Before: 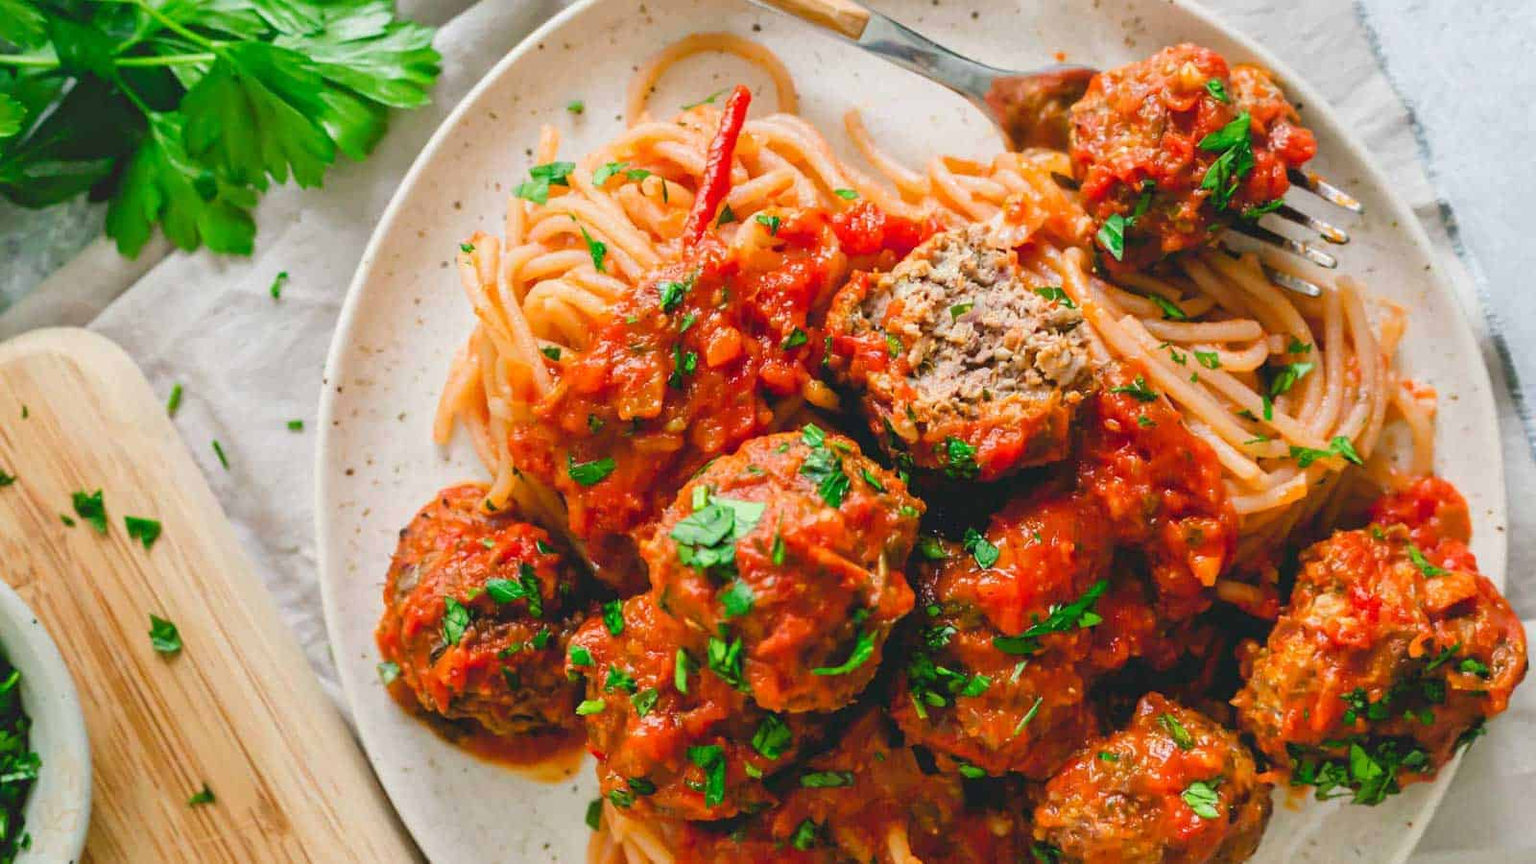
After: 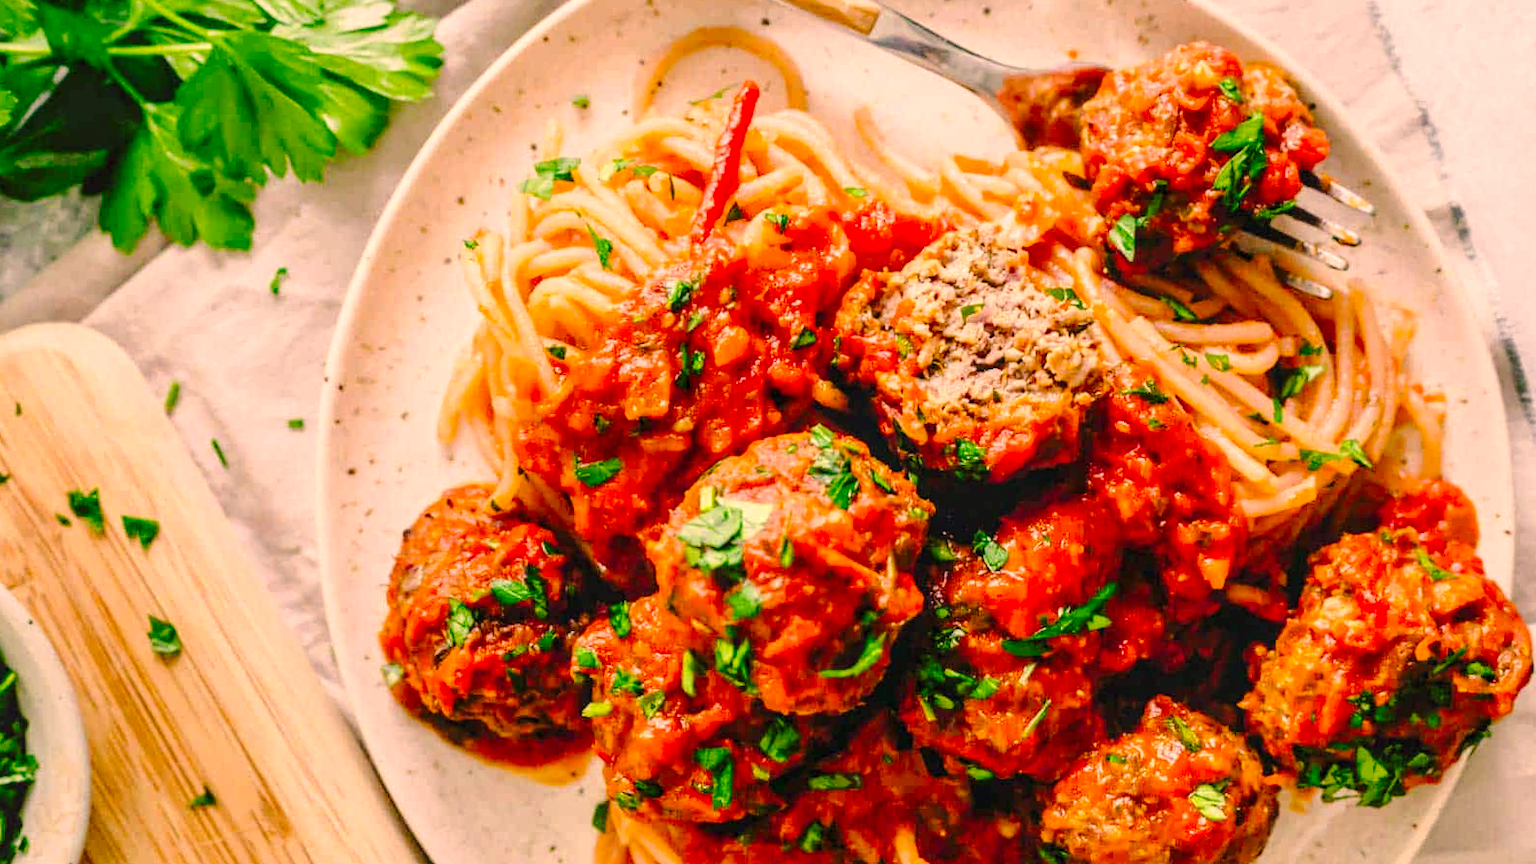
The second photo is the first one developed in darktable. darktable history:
local contrast: on, module defaults
tone curve: curves: ch0 [(0, 0) (0.003, 0.03) (0.011, 0.032) (0.025, 0.035) (0.044, 0.038) (0.069, 0.041) (0.1, 0.058) (0.136, 0.091) (0.177, 0.133) (0.224, 0.181) (0.277, 0.268) (0.335, 0.363) (0.399, 0.461) (0.468, 0.554) (0.543, 0.633) (0.623, 0.709) (0.709, 0.784) (0.801, 0.869) (0.898, 0.938) (1, 1)], preserve colors none
color correction: highlights a* 17.88, highlights b* 18.79
rotate and perspective: rotation 0.174°, lens shift (vertical) 0.013, lens shift (horizontal) 0.019, shear 0.001, automatic cropping original format, crop left 0.007, crop right 0.991, crop top 0.016, crop bottom 0.997
